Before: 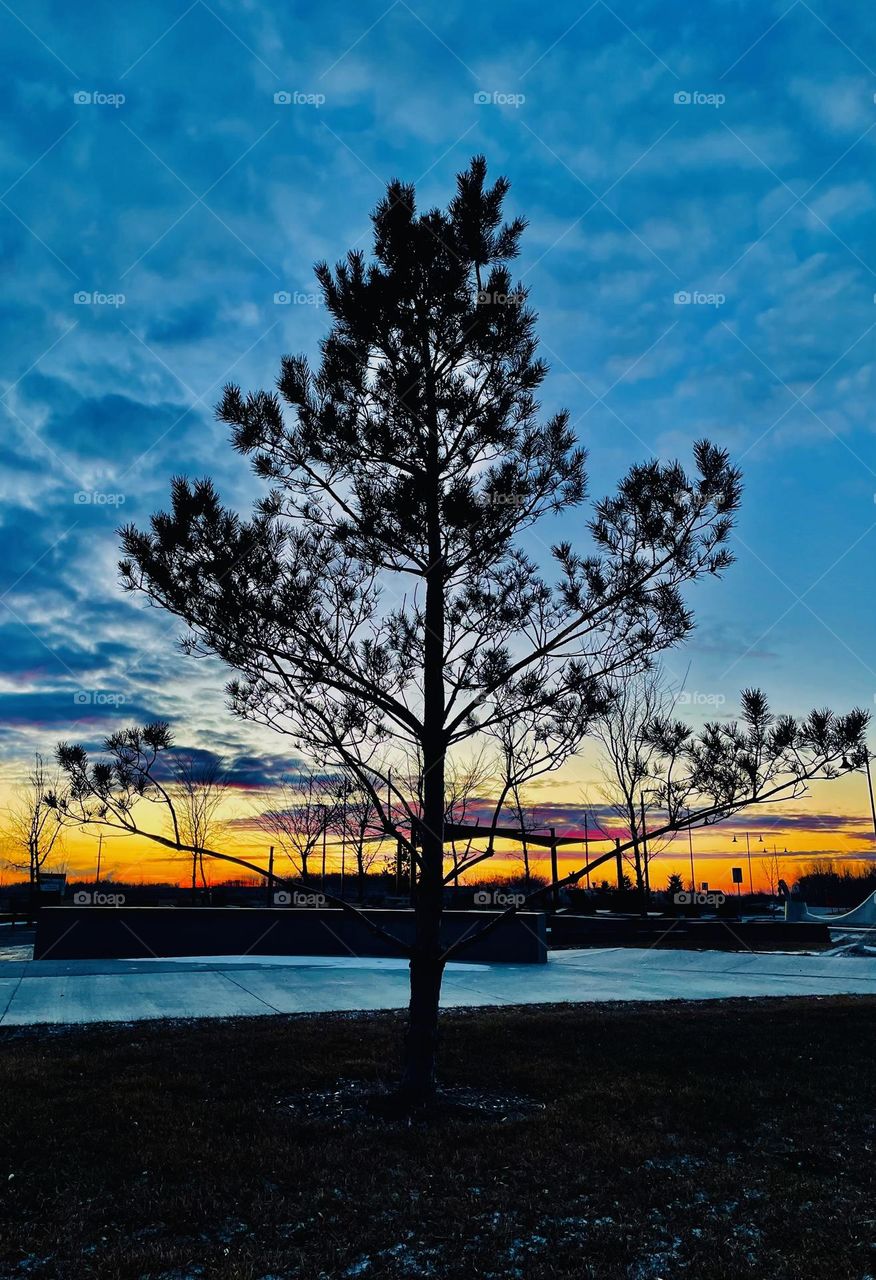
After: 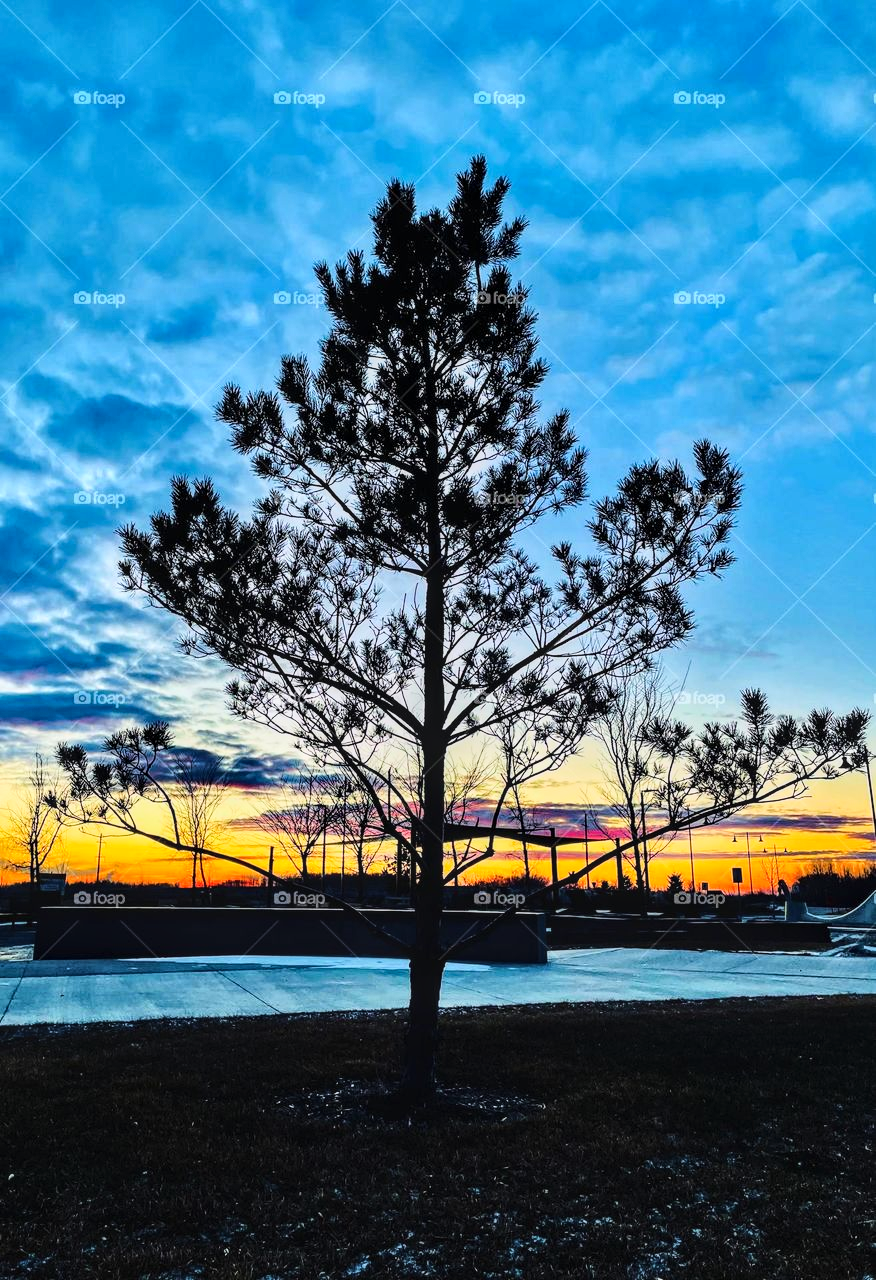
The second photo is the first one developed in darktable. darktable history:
base curve: curves: ch0 [(0, 0) (0.028, 0.03) (0.121, 0.232) (0.46, 0.748) (0.859, 0.968) (1, 1)]
local contrast: detail 130%
